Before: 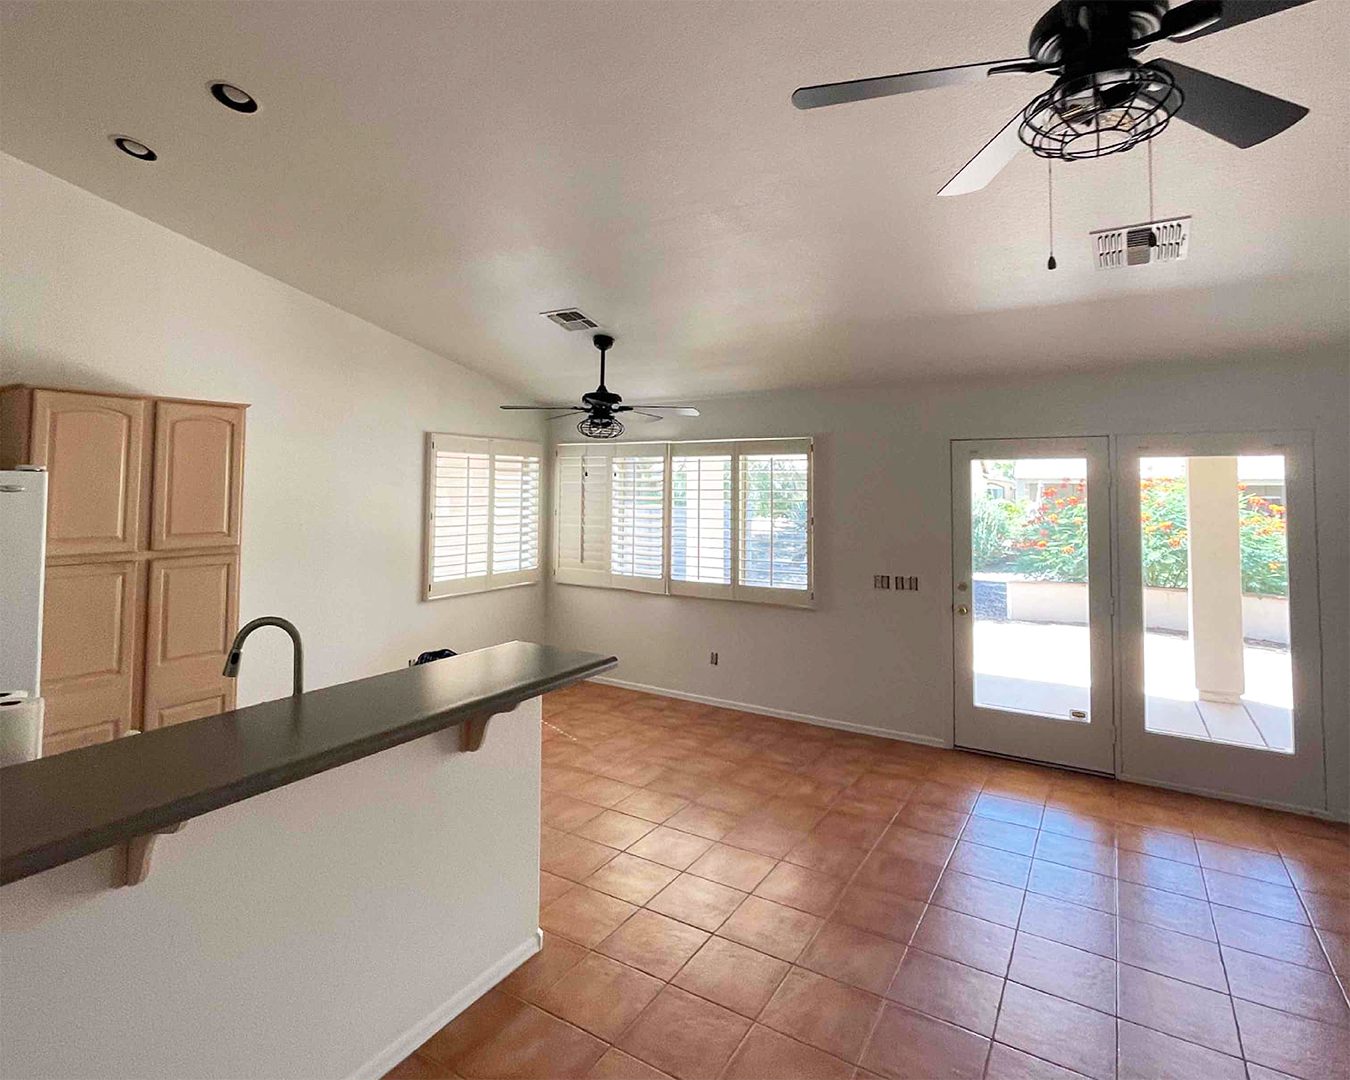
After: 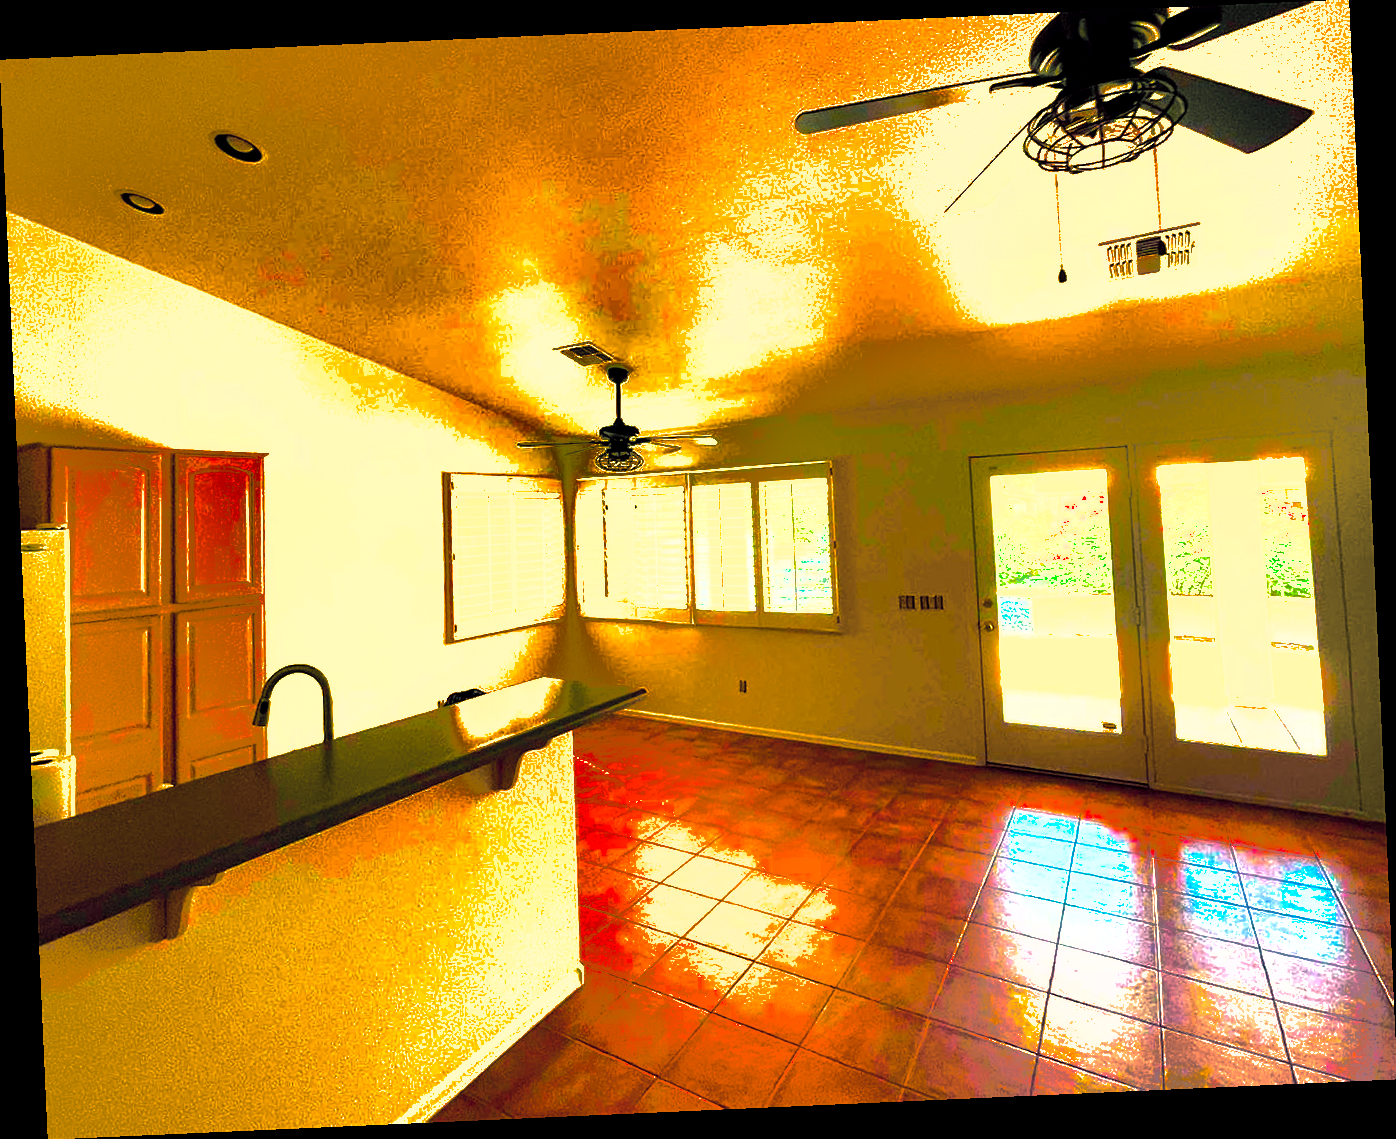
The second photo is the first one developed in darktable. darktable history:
shadows and highlights: shadows 38.43, highlights -74.54
color balance rgb: linear chroma grading › highlights 100%, linear chroma grading › global chroma 23.41%, perceptual saturation grading › global saturation 35.38%, hue shift -10.68°, perceptual brilliance grading › highlights 47.25%, perceptual brilliance grading › mid-tones 22.2%, perceptual brilliance grading › shadows -5.93%
rotate and perspective: rotation -2.56°, automatic cropping off
color balance: mode lift, gamma, gain (sRGB), lift [1.014, 0.966, 0.918, 0.87], gamma [0.86, 0.734, 0.918, 0.976], gain [1.063, 1.13, 1.063, 0.86]
tone curve: curves: ch0 [(0, 0) (0.822, 0.825) (0.994, 0.955)]; ch1 [(0, 0) (0.226, 0.261) (0.383, 0.397) (0.46, 0.46) (0.498, 0.501) (0.524, 0.543) (0.578, 0.575) (1, 1)]; ch2 [(0, 0) (0.438, 0.456) (0.5, 0.495) (0.547, 0.515) (0.597, 0.58) (0.629, 0.603) (1, 1)], color space Lab, independent channels, preserve colors none
